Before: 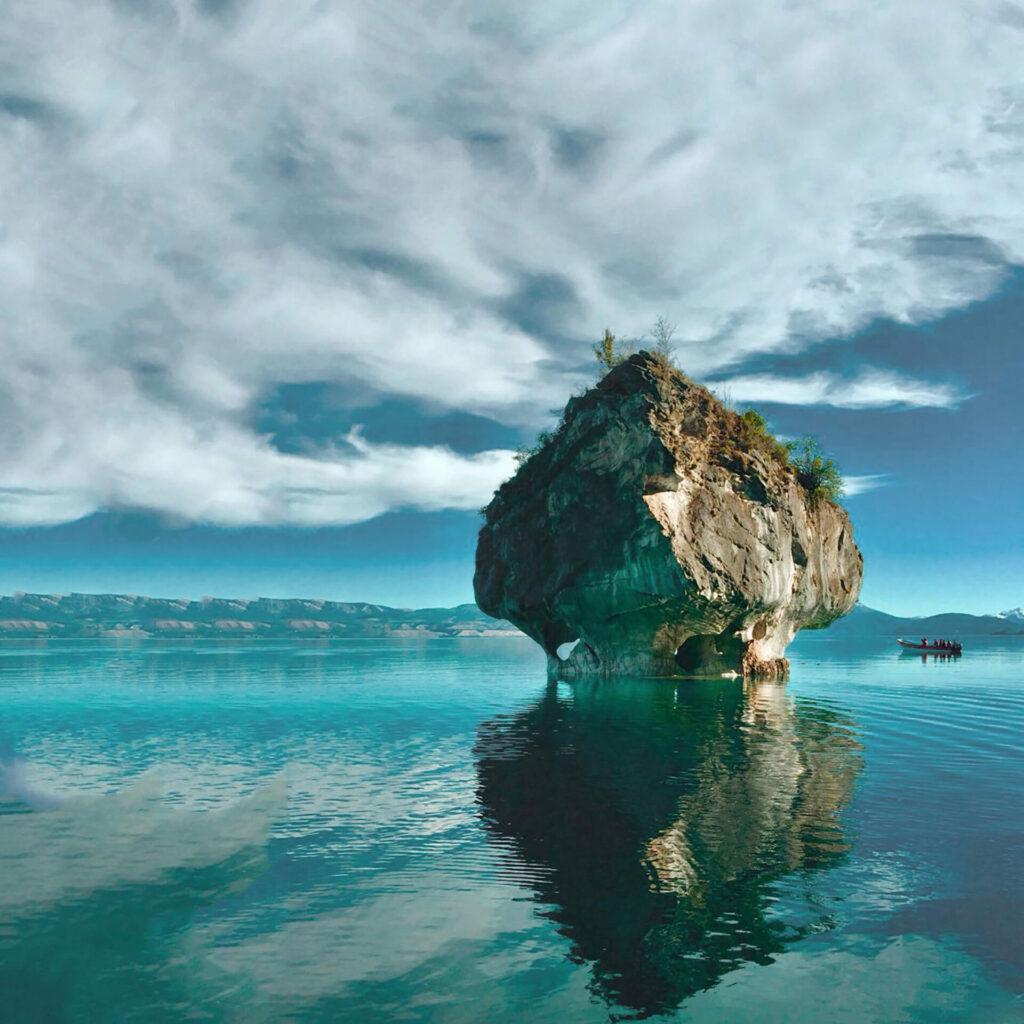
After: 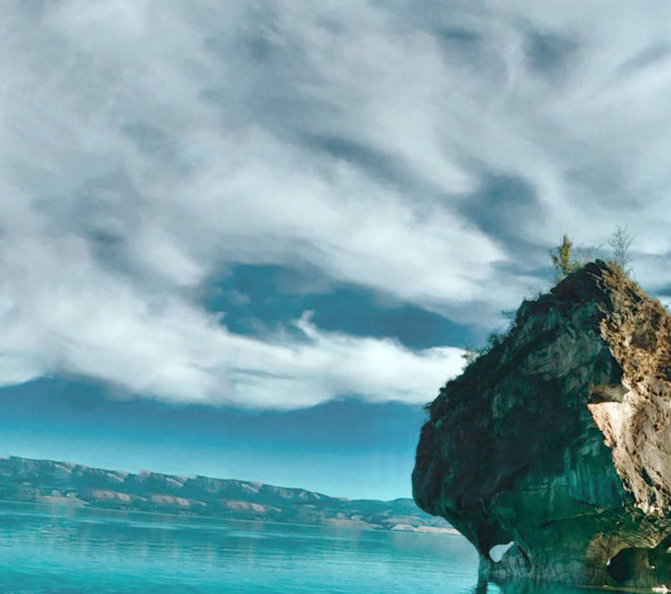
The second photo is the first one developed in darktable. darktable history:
crop and rotate: angle -4.54°, left 2.174%, top 6.979%, right 27.313%, bottom 30.536%
local contrast: mode bilateral grid, contrast 100, coarseness 99, detail 107%, midtone range 0.2
